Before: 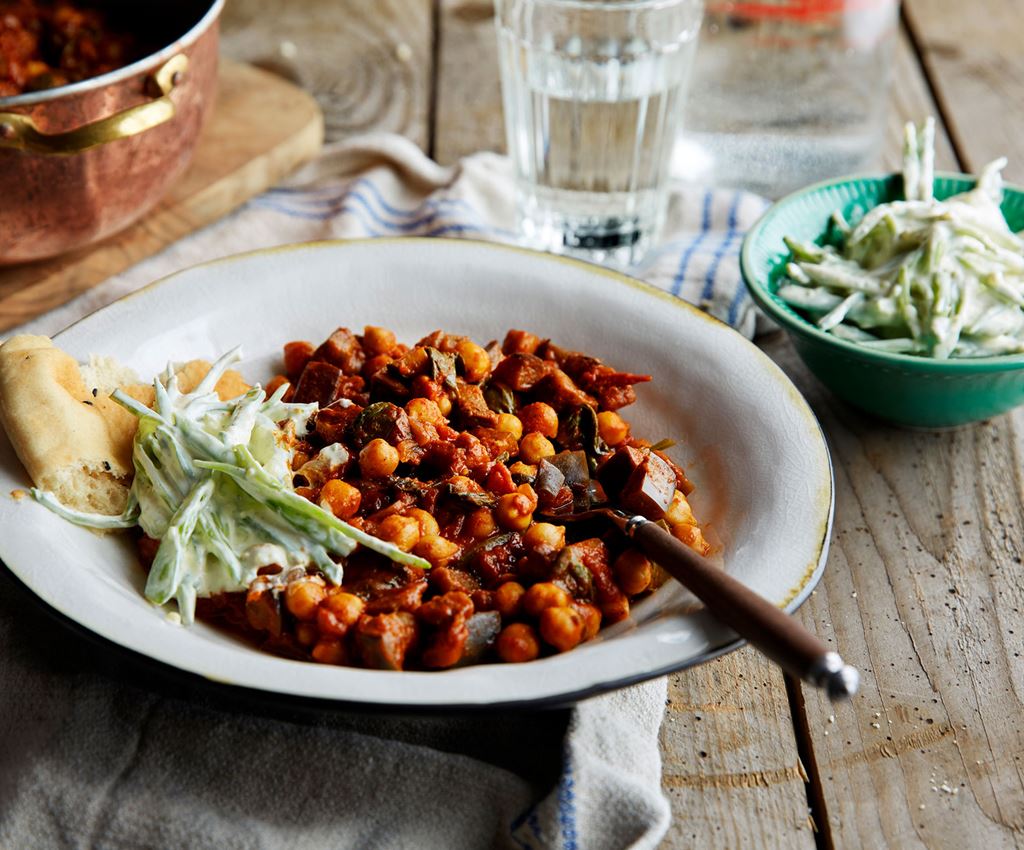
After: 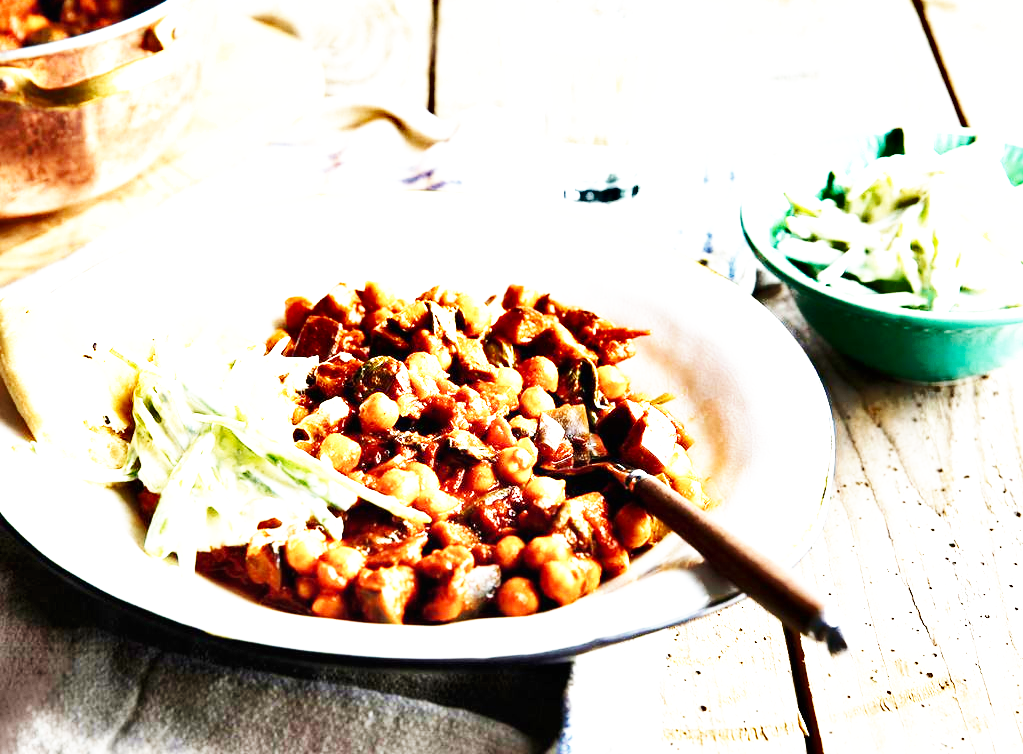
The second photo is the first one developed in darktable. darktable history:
exposure: black level correction 0, exposure 1.983 EV, compensate exposure bias true, compensate highlight preservation false
crop and rotate: top 5.507%, bottom 5.77%
shadows and highlights: soften with gaussian
base curve: curves: ch0 [(0, 0) (0.007, 0.004) (0.027, 0.03) (0.046, 0.07) (0.207, 0.54) (0.442, 0.872) (0.673, 0.972) (1, 1)], preserve colors none
tone equalizer: edges refinement/feathering 500, mask exposure compensation -1.57 EV, preserve details guided filter
color correction: highlights b* 0.024, saturation 0.805
contrast equalizer: octaves 7, y [[0.5, 0.5, 0.472, 0.5, 0.5, 0.5], [0.5 ×6], [0.5 ×6], [0 ×6], [0 ×6]], mix 0.163
velvia: on, module defaults
